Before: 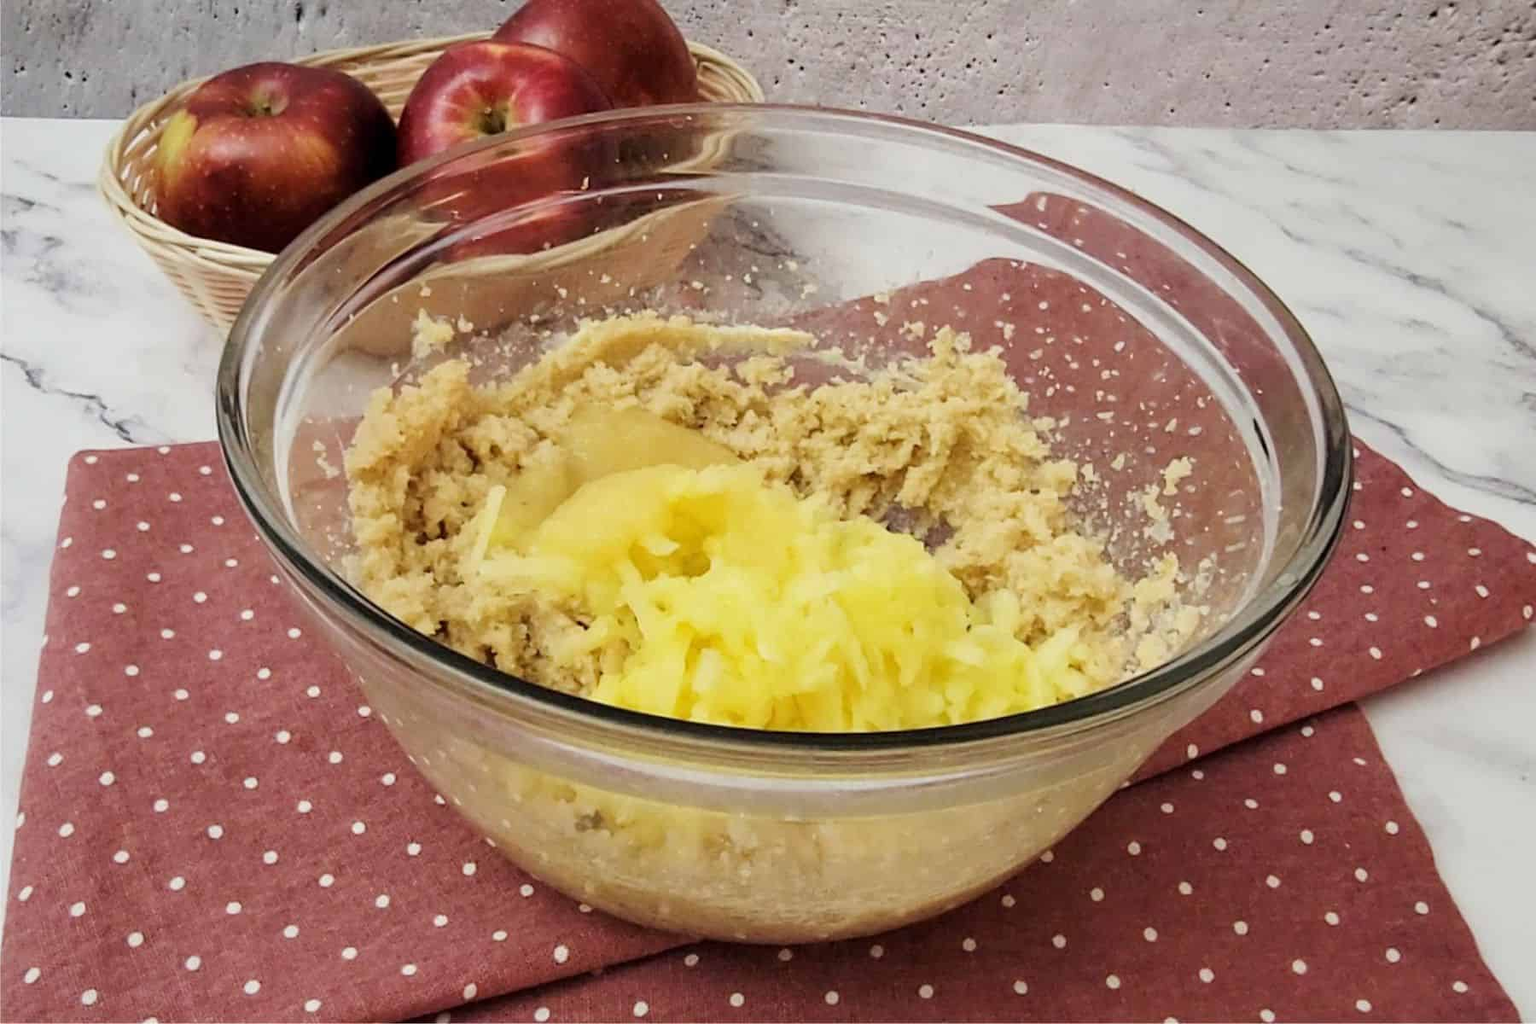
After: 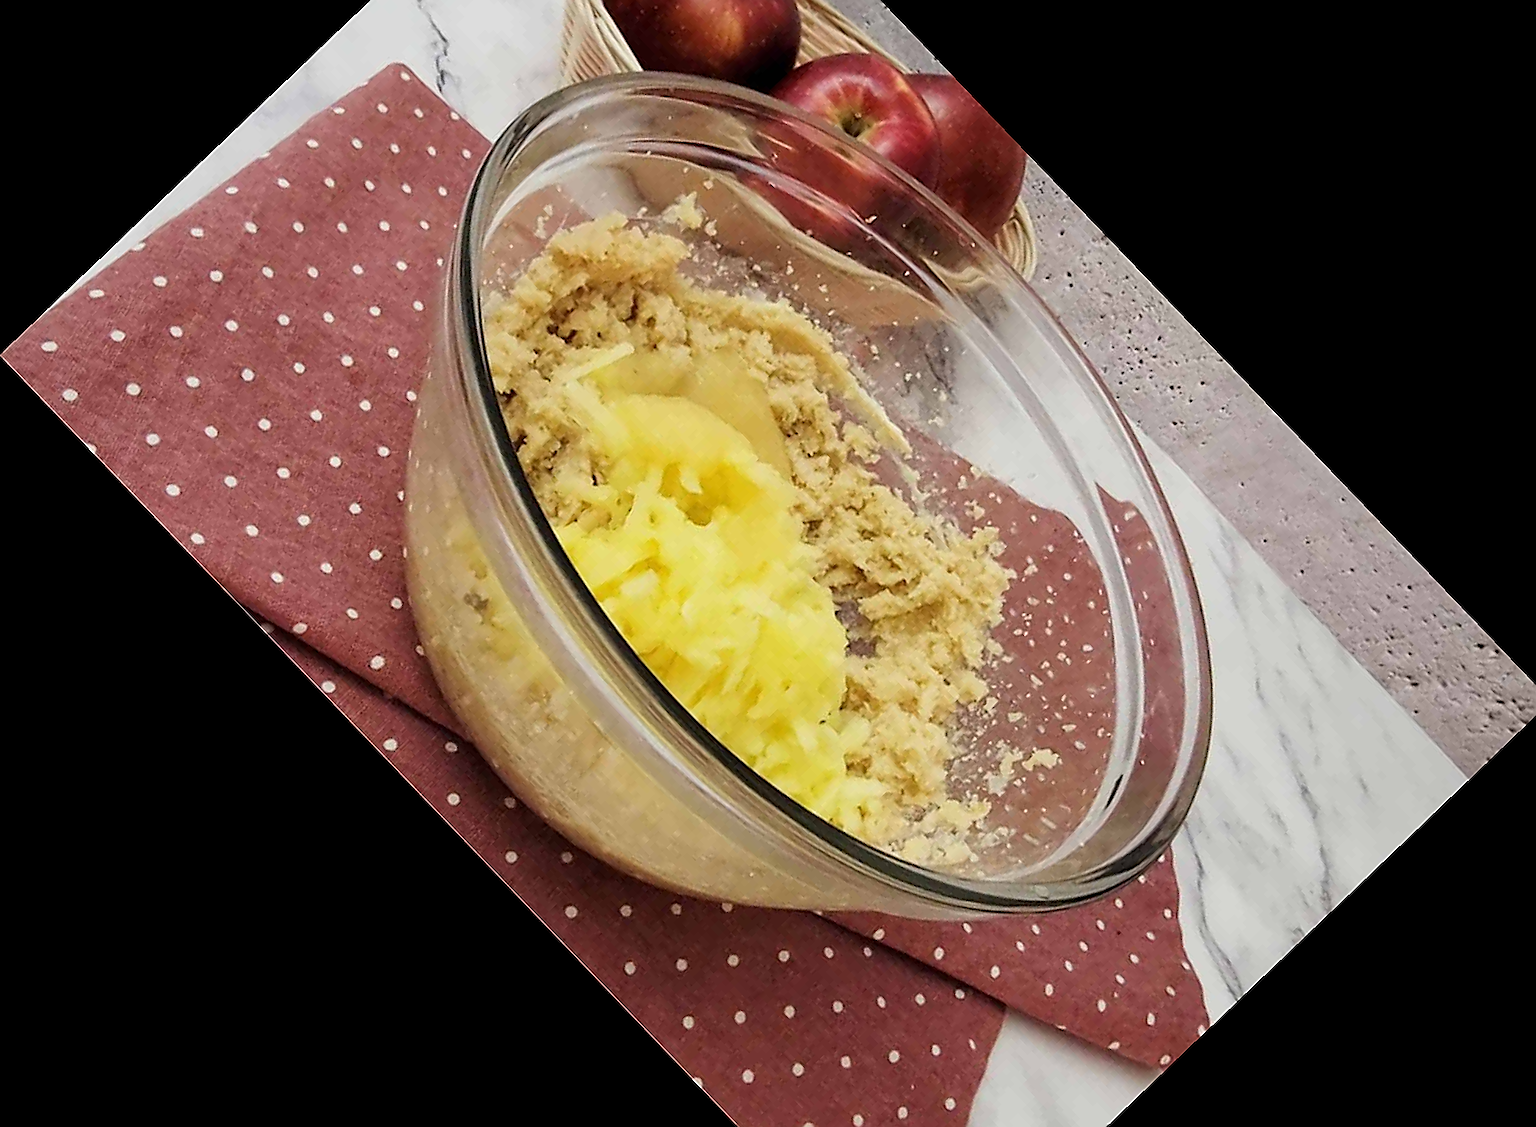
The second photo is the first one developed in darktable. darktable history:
sharpen: radius 1.4, amount 1.25, threshold 0.7
crop and rotate: angle -46.26°, top 16.234%, right 0.912%, bottom 11.704%
